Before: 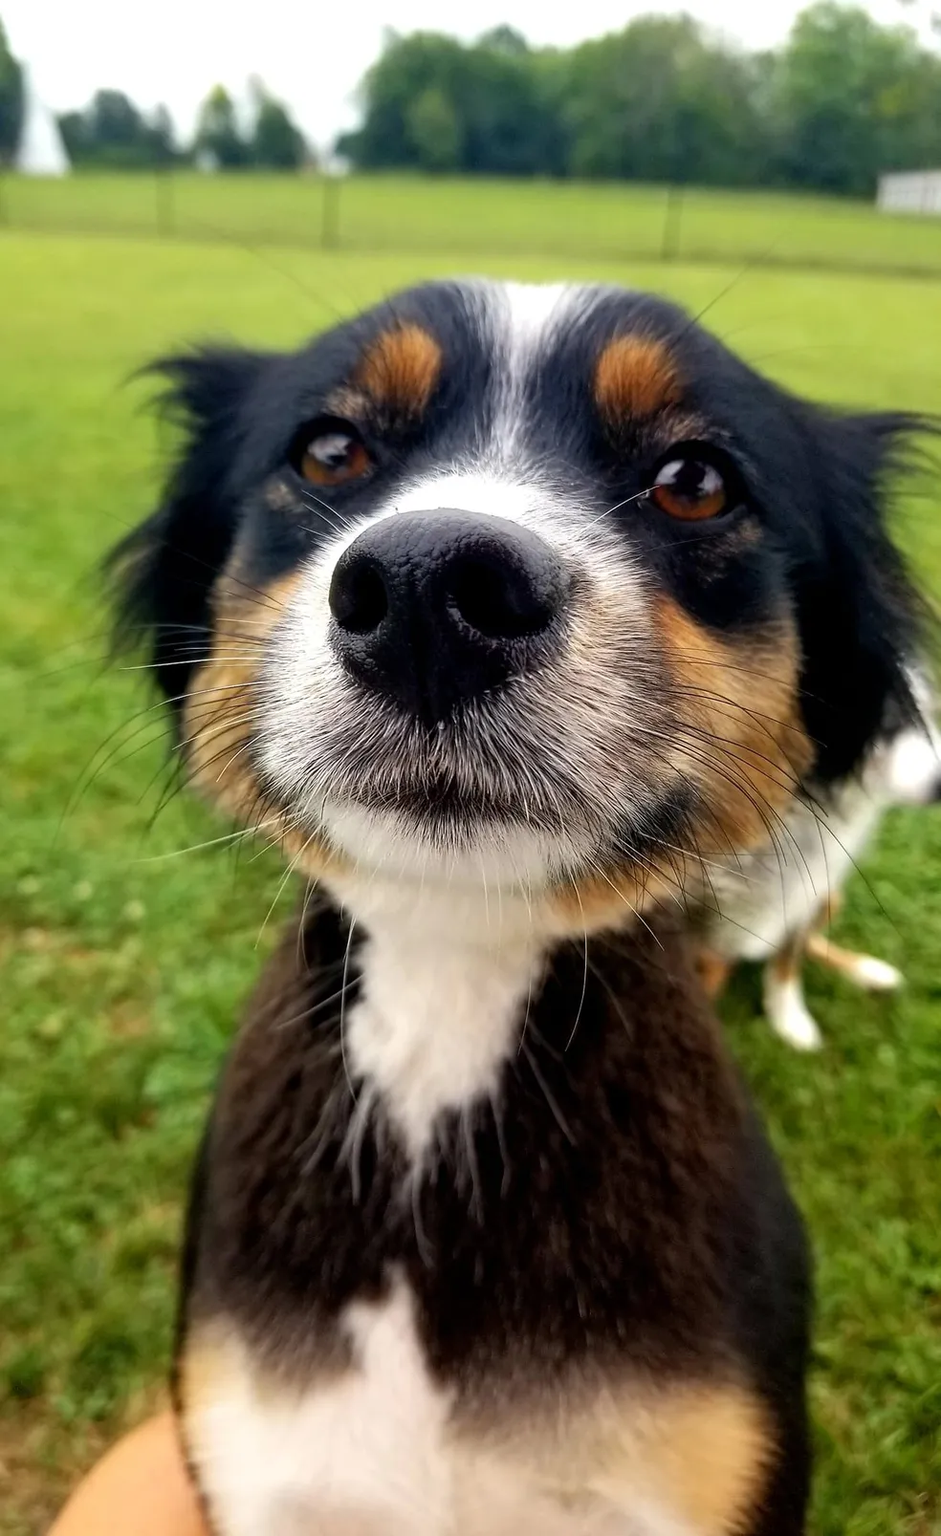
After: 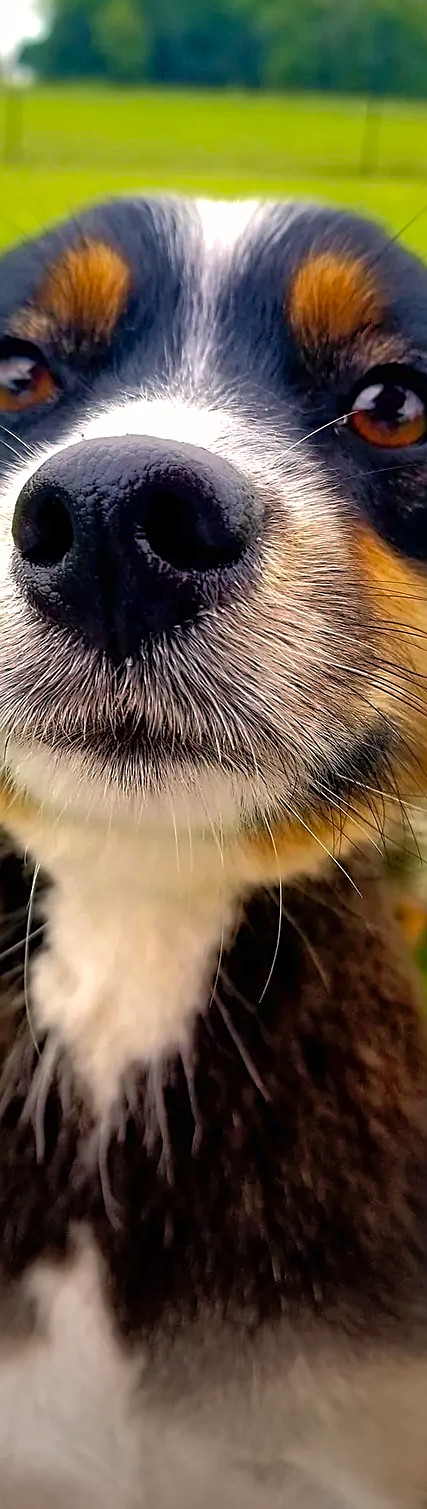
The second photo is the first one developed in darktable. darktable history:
vignetting: fall-off radius 45.45%, center (-0.056, -0.353)
color balance rgb: shadows lift › luminance -9.842%, highlights gain › luminance 6.785%, highlights gain › chroma 0.981%, highlights gain › hue 48.94°, linear chroma grading › shadows 10.55%, linear chroma grading › highlights 9.241%, linear chroma grading › global chroma 15.143%, linear chroma grading › mid-tones 14.941%, perceptual saturation grading › global saturation 0.775%
crop: left 33.796%, top 6.071%, right 22.718%
shadows and highlights: on, module defaults
velvia: on, module defaults
sharpen: amount 0.591
